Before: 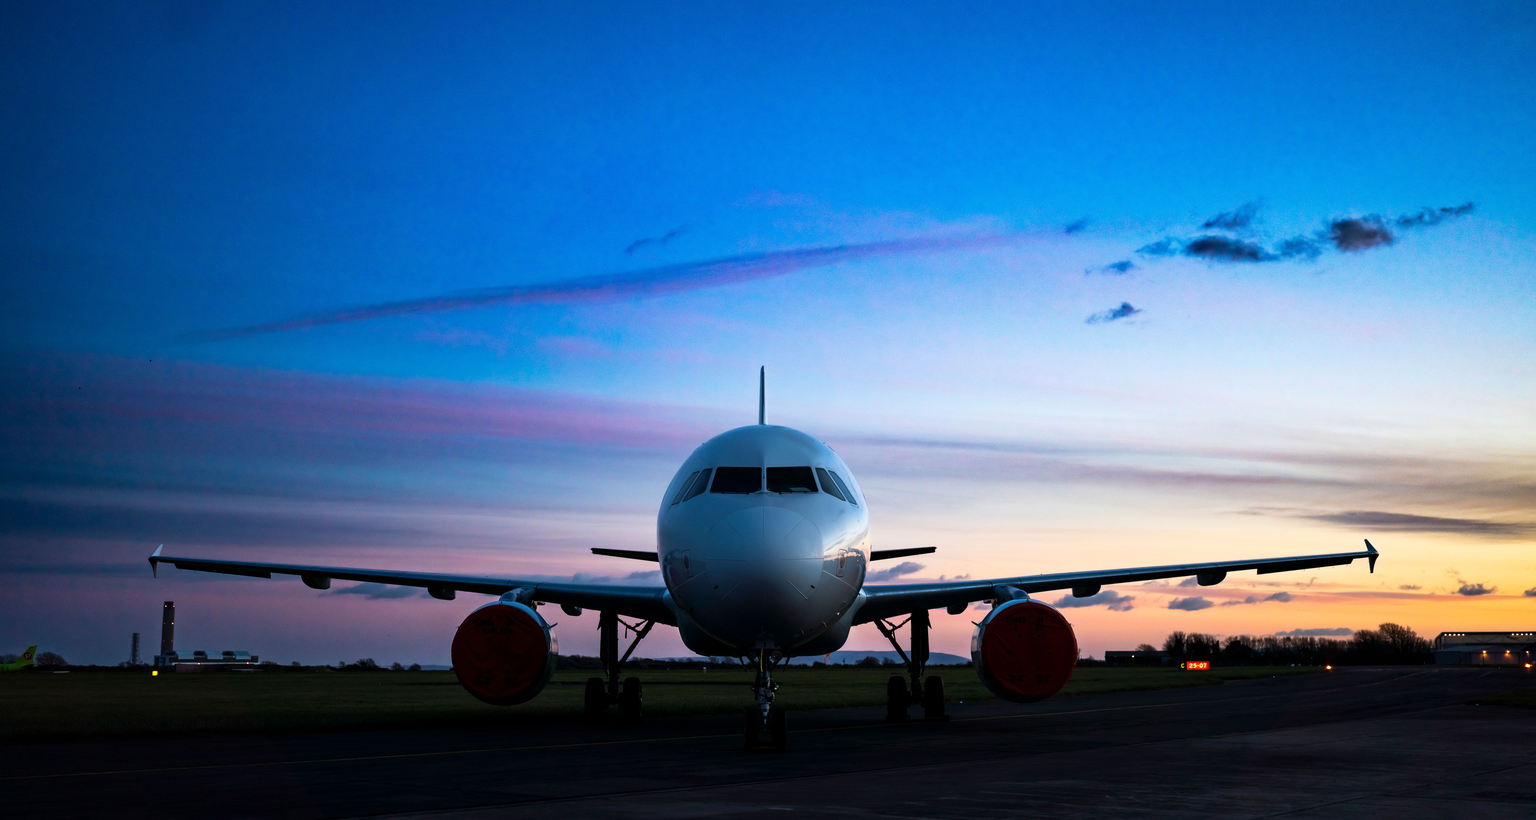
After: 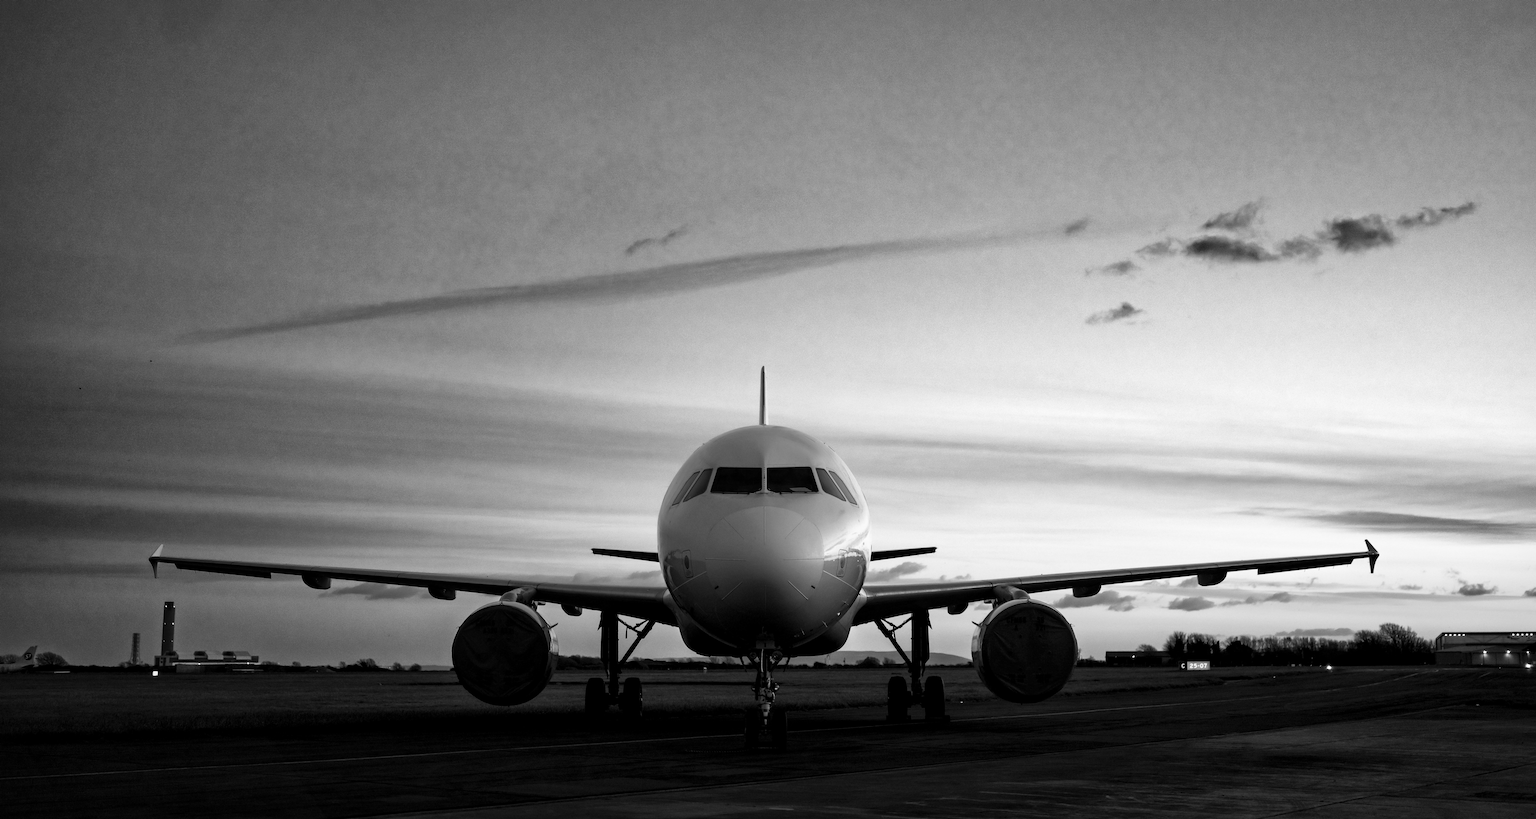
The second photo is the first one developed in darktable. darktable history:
global tonemap: drago (1, 100), detail 1
monochrome: on, module defaults
